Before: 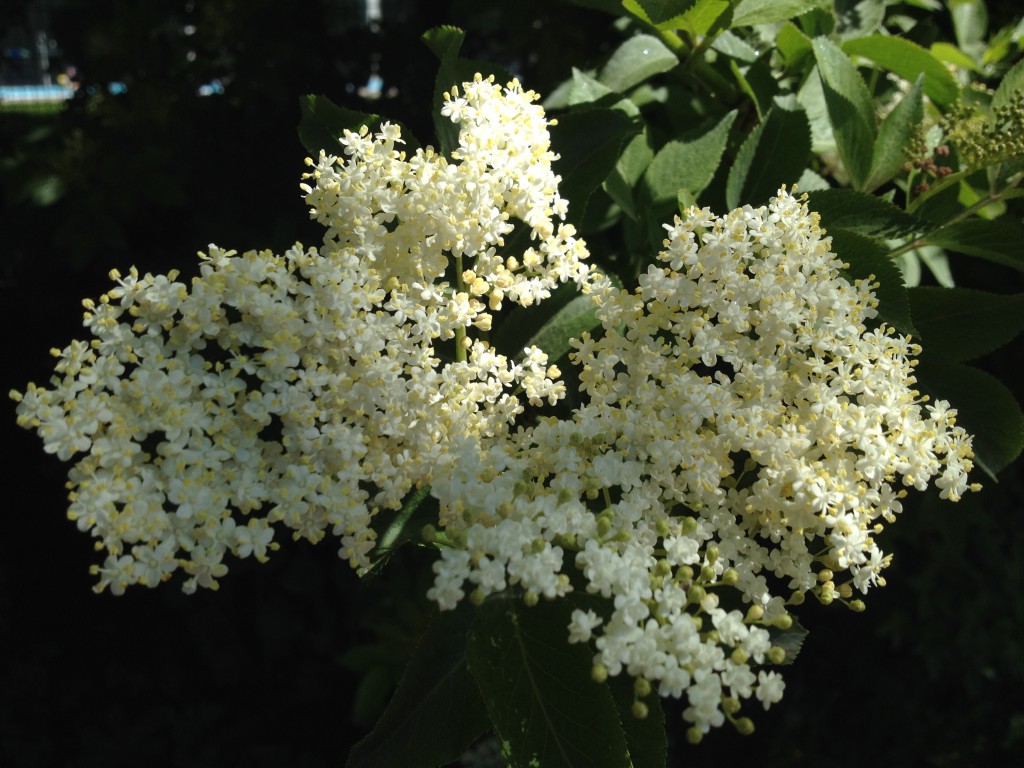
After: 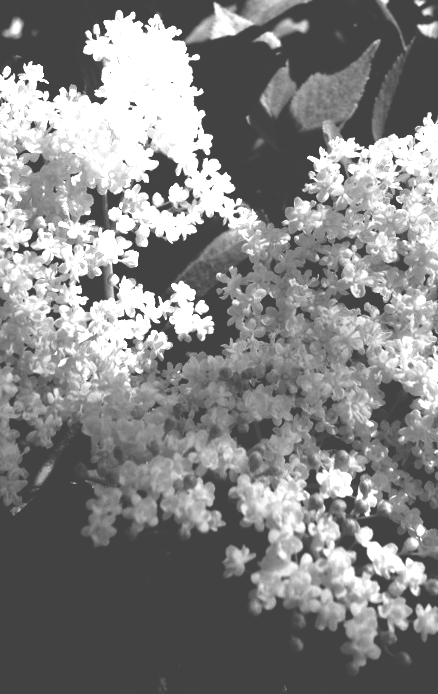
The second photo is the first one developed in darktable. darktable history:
crop: left 33.452%, top 6.025%, right 23.155%
contrast brightness saturation: brightness -1, saturation 1
base curve: curves: ch0 [(0, 0) (0.028, 0.03) (0.121, 0.232) (0.46, 0.748) (0.859, 0.968) (1, 1)], preserve colors none
rotate and perspective: rotation -1.32°, lens shift (horizontal) -0.031, crop left 0.015, crop right 0.985, crop top 0.047, crop bottom 0.982
monochrome: on, module defaults
exposure: compensate highlight preservation false
white balance: red 1.05, blue 1.072
colorize: hue 28.8°, source mix 100%
